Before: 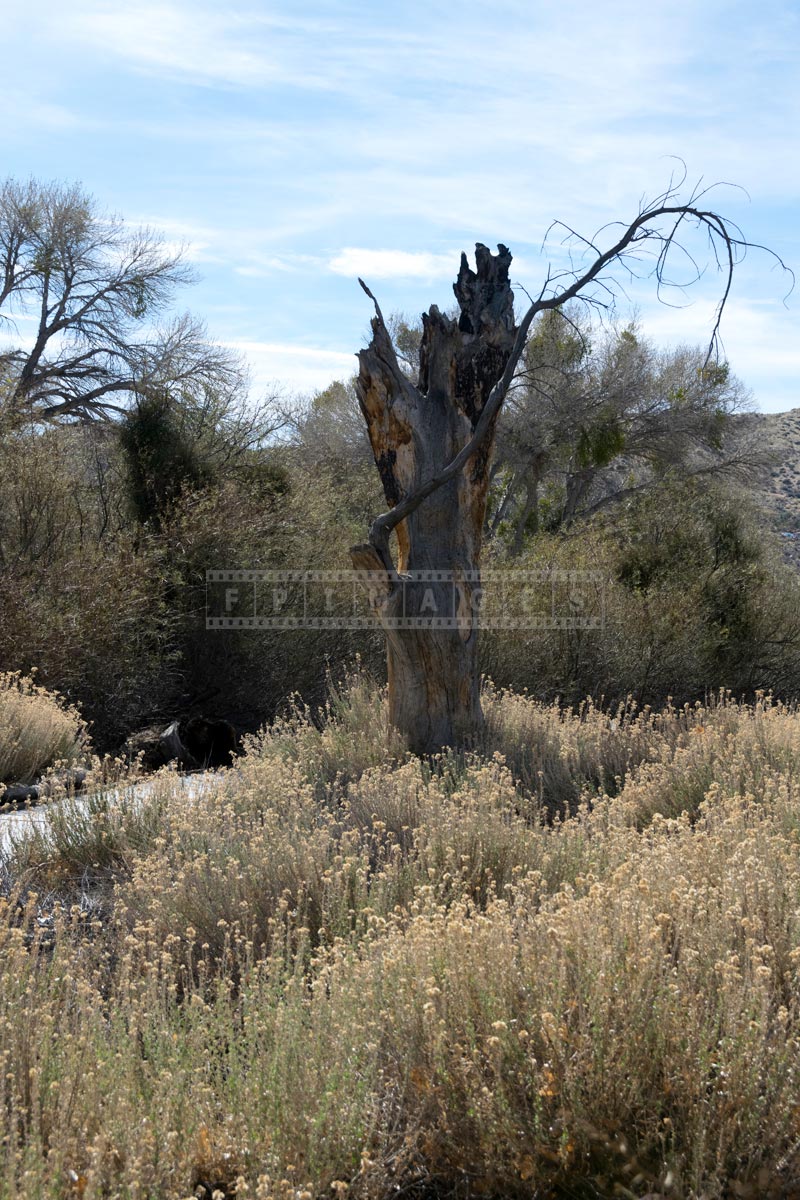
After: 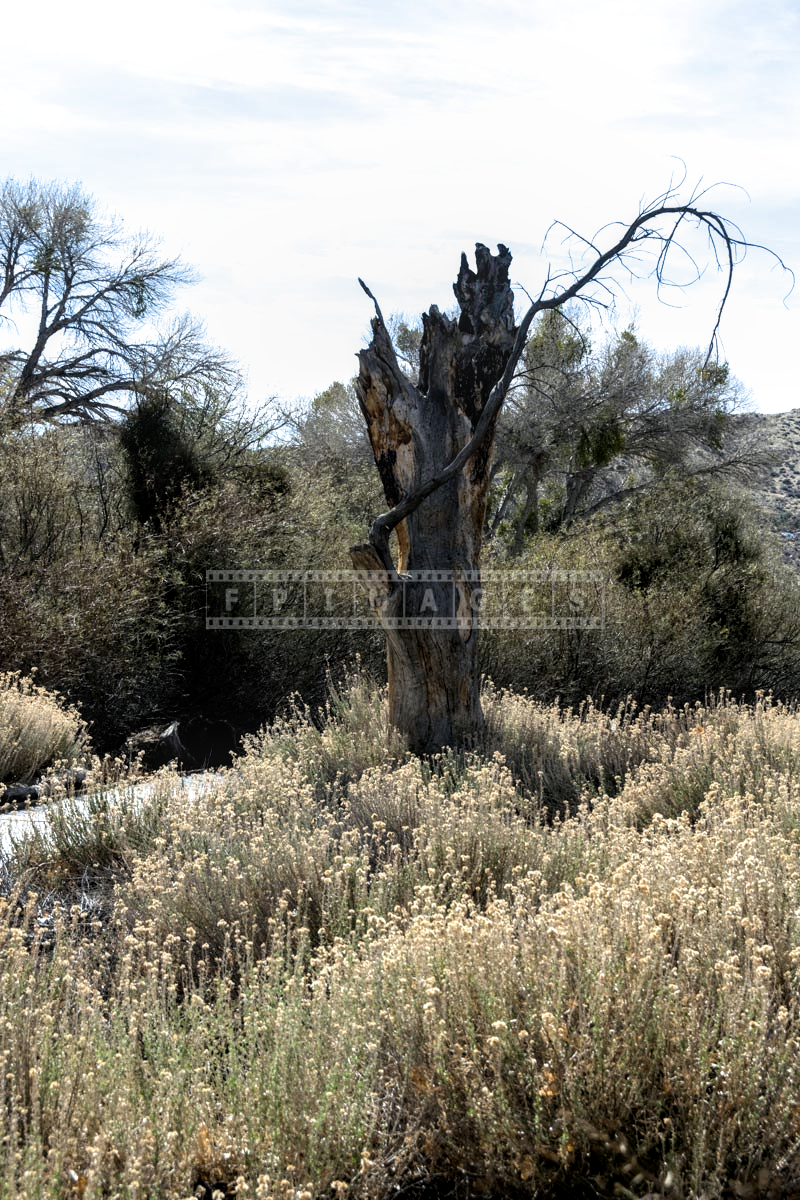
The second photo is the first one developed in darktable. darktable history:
filmic rgb: white relative exposure 2.34 EV, hardness 6.59
local contrast: on, module defaults
exposure: exposure 0.258 EV
white balance: red 0.978, blue 0.999
